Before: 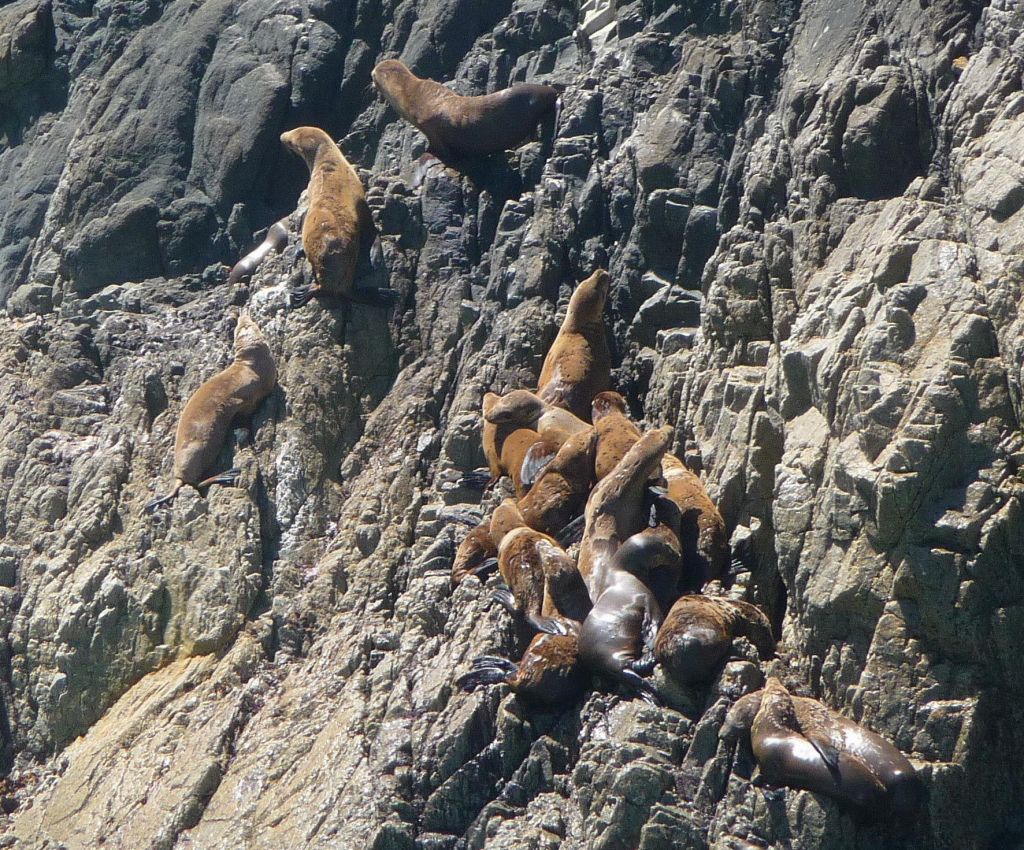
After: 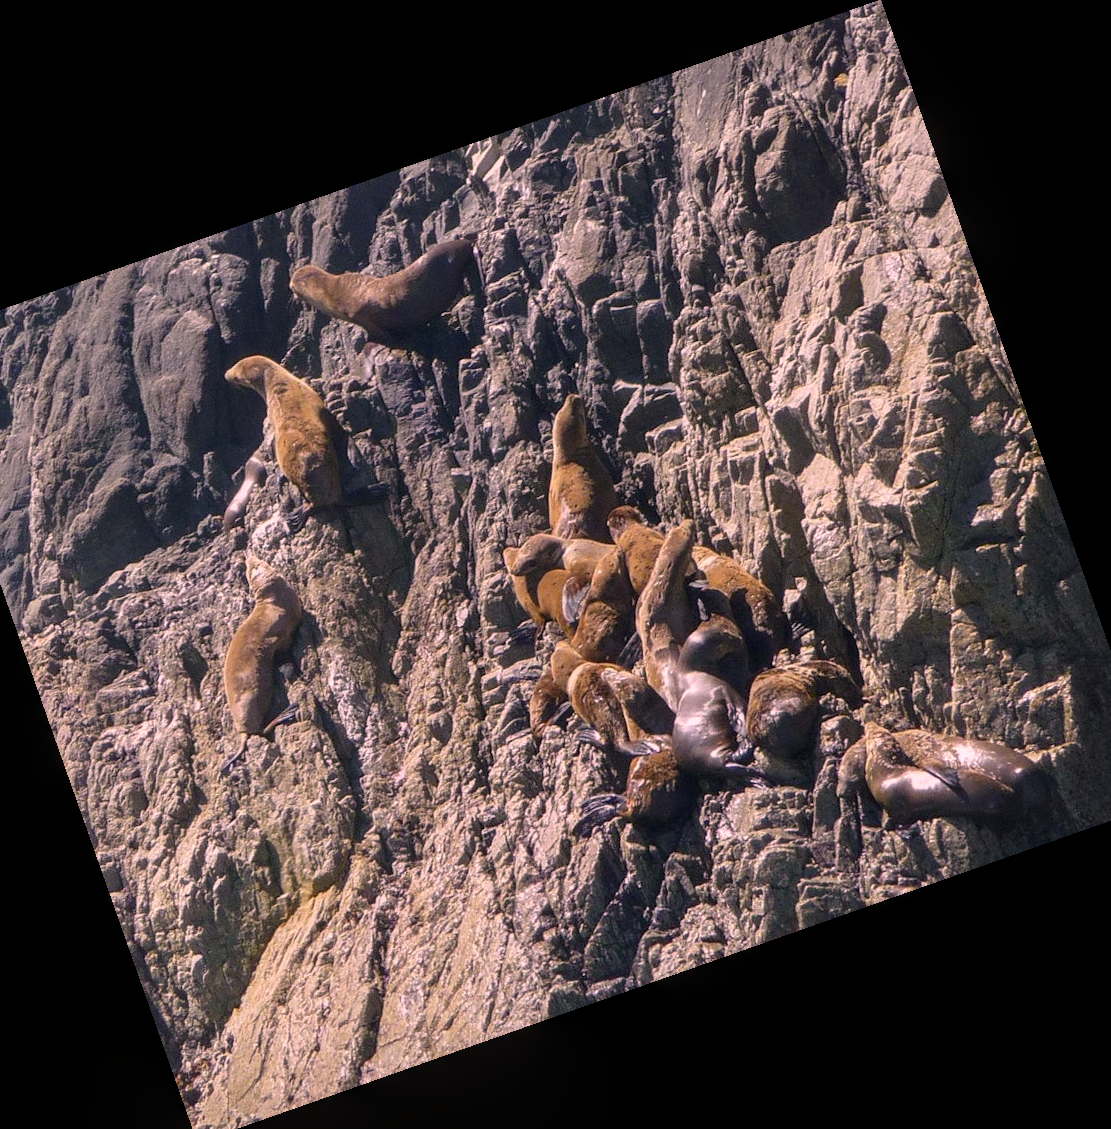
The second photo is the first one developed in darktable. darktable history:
local contrast: on, module defaults
color correction: highlights a* 17.88, highlights b* 18.79
white balance: red 0.967, blue 1.119, emerald 0.756
exposure: exposure -0.151 EV, compensate highlight preservation false
crop and rotate: angle 19.43°, left 6.812%, right 4.125%, bottom 1.087%
